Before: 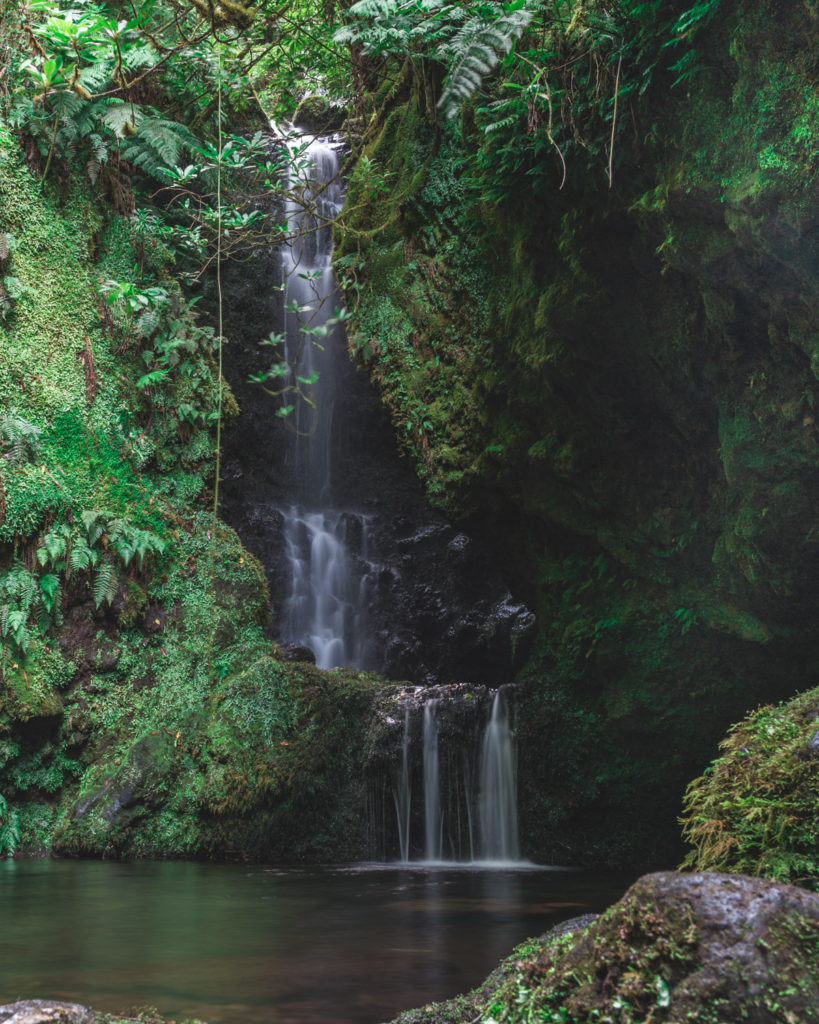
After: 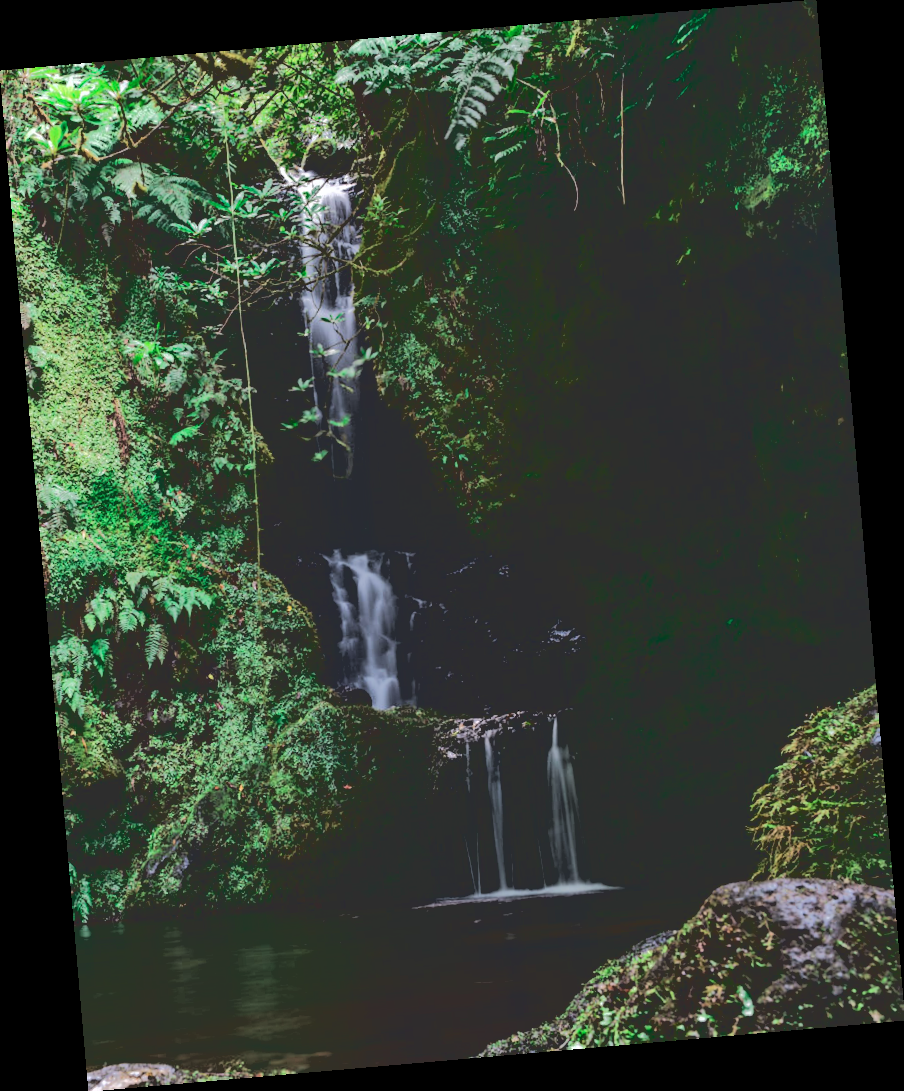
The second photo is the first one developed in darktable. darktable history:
rotate and perspective: rotation -4.98°, automatic cropping off
base curve: curves: ch0 [(0.065, 0.026) (0.236, 0.358) (0.53, 0.546) (0.777, 0.841) (0.924, 0.992)], preserve colors average RGB
